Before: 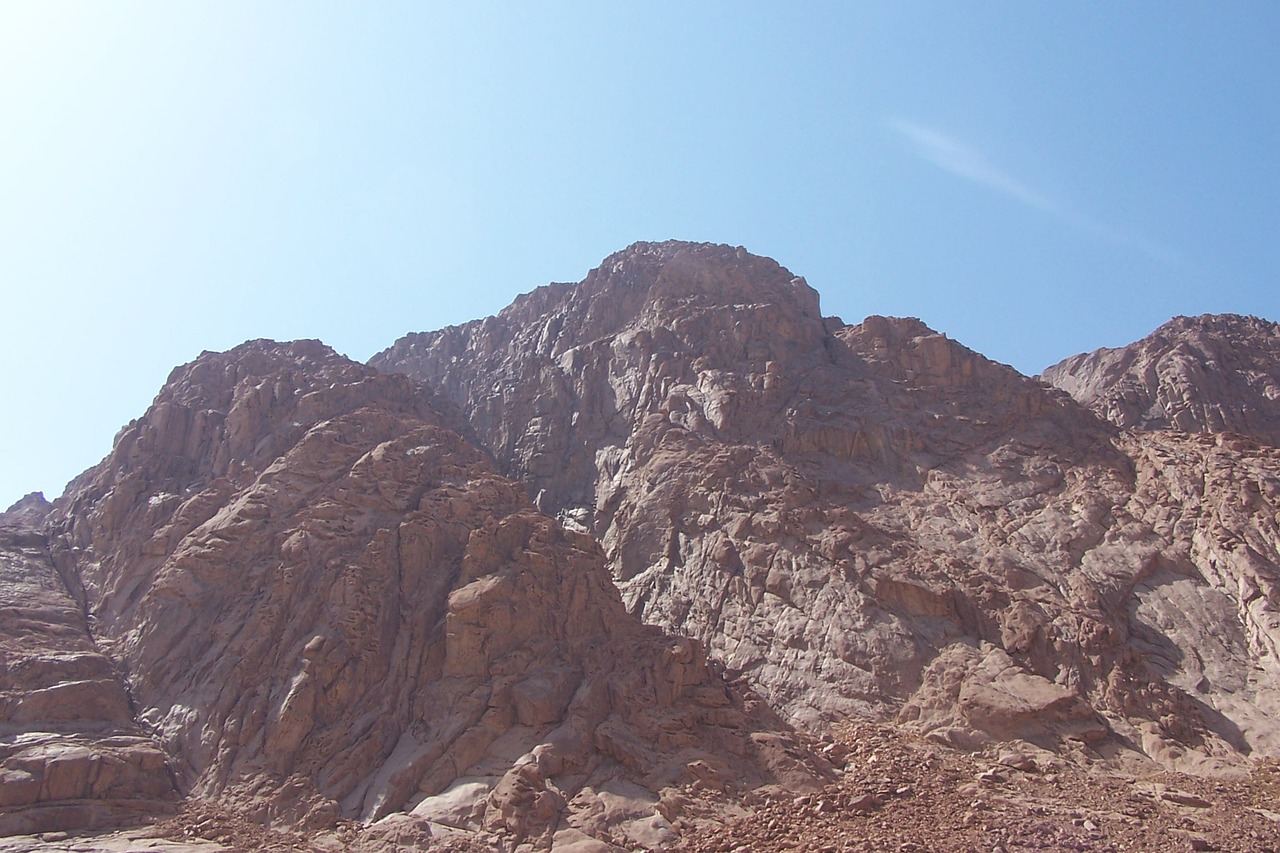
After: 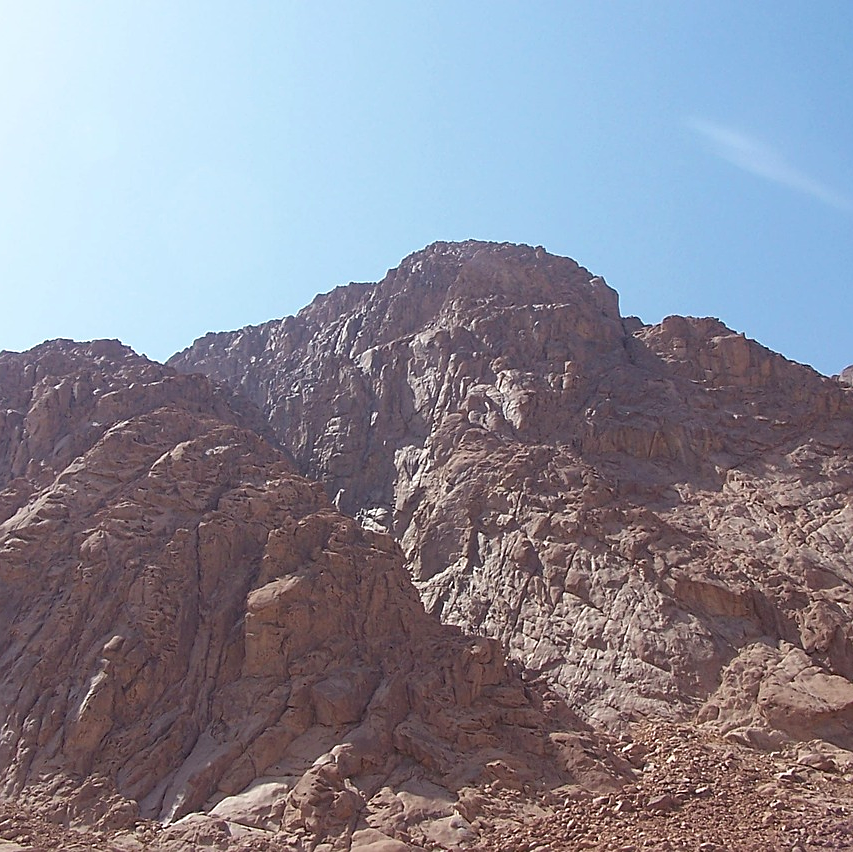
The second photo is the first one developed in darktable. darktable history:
haze removal: adaptive false
crop and rotate: left 15.754%, right 17.579%
rotate and perspective: automatic cropping off
sharpen: on, module defaults
